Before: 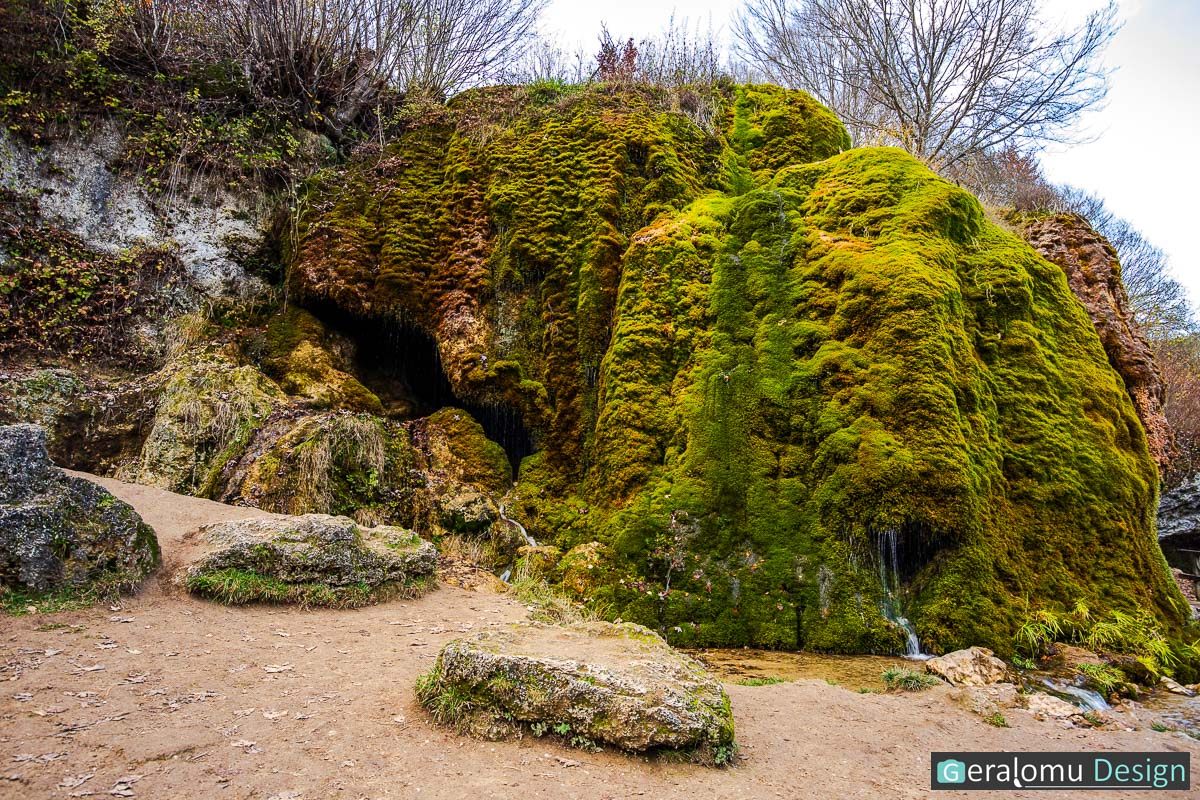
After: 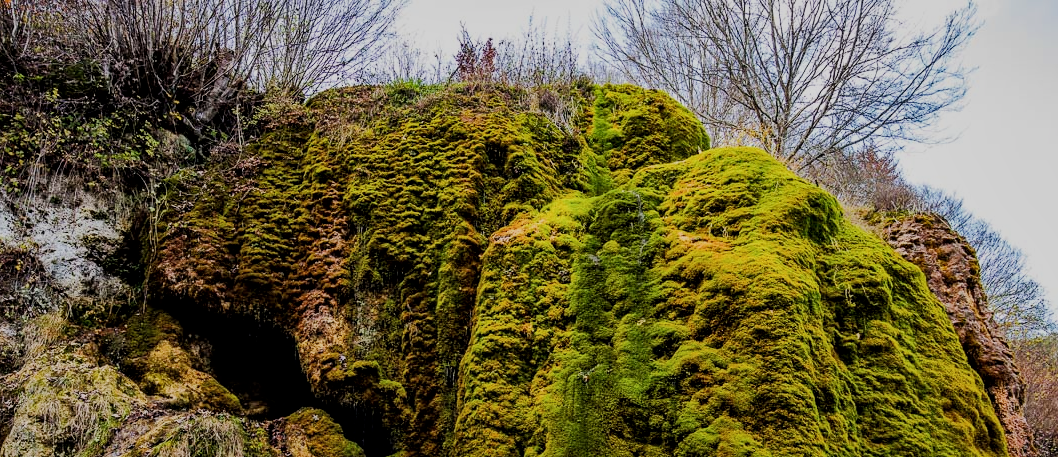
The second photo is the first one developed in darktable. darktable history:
filmic rgb: black relative exposure -6.98 EV, white relative exposure 5.63 EV, hardness 2.86
crop and rotate: left 11.812%, bottom 42.776%
local contrast: mode bilateral grid, contrast 20, coarseness 50, detail 132%, midtone range 0.2
